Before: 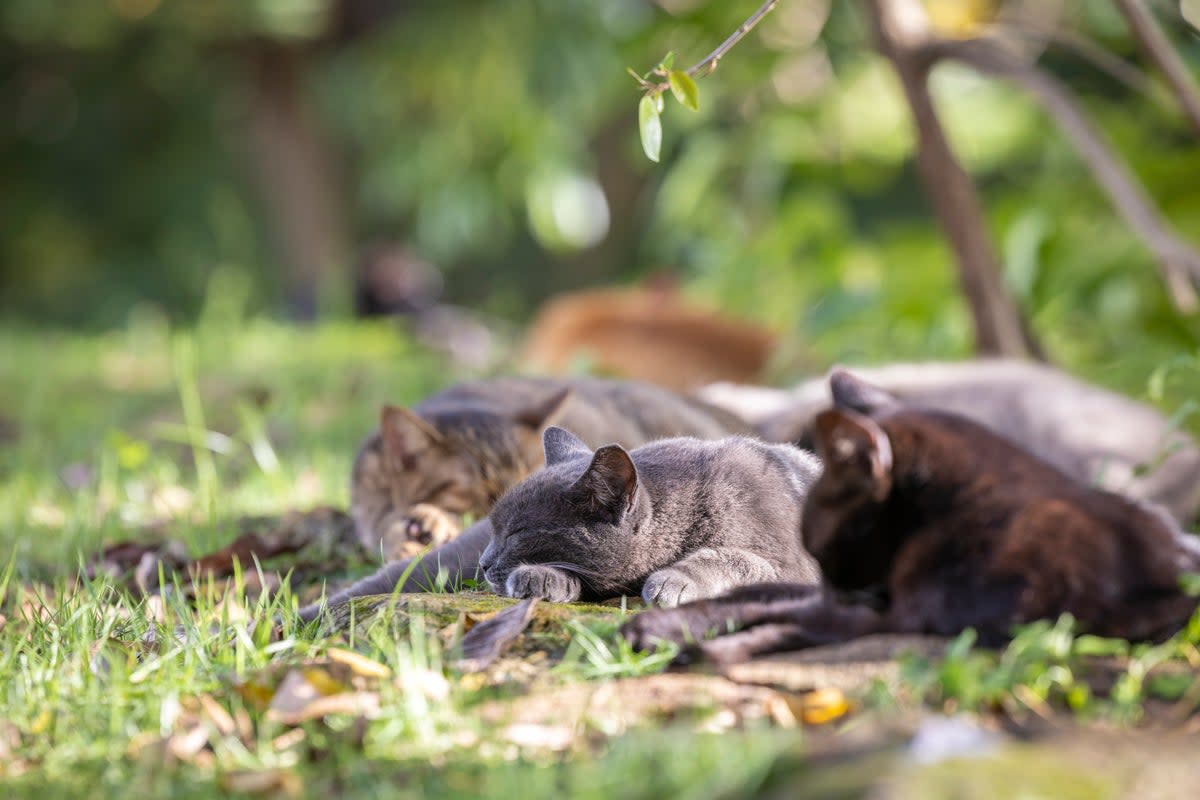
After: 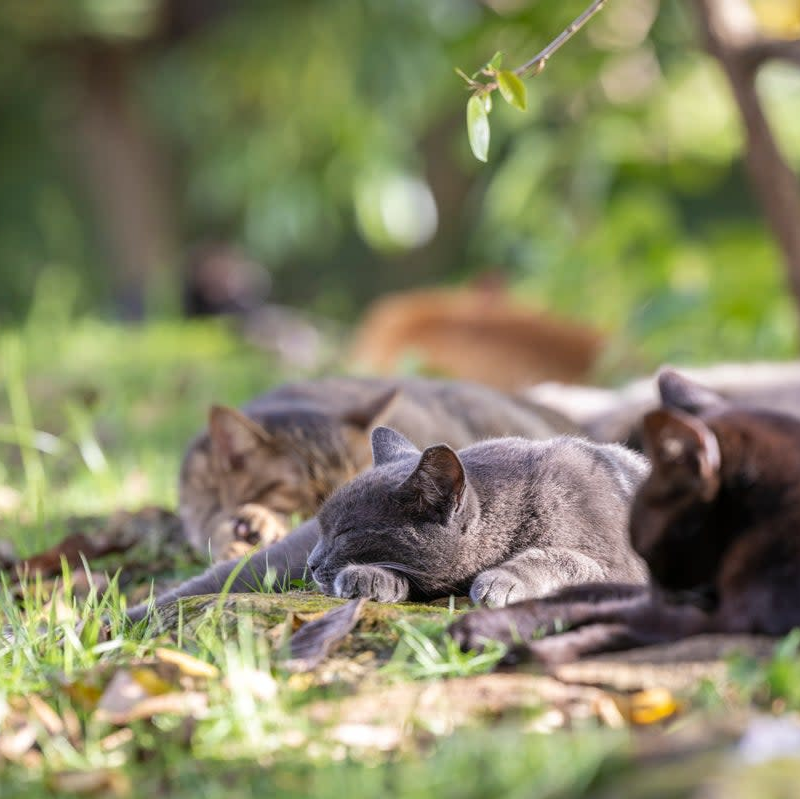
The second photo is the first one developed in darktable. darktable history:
crop and rotate: left 14.361%, right 18.96%
